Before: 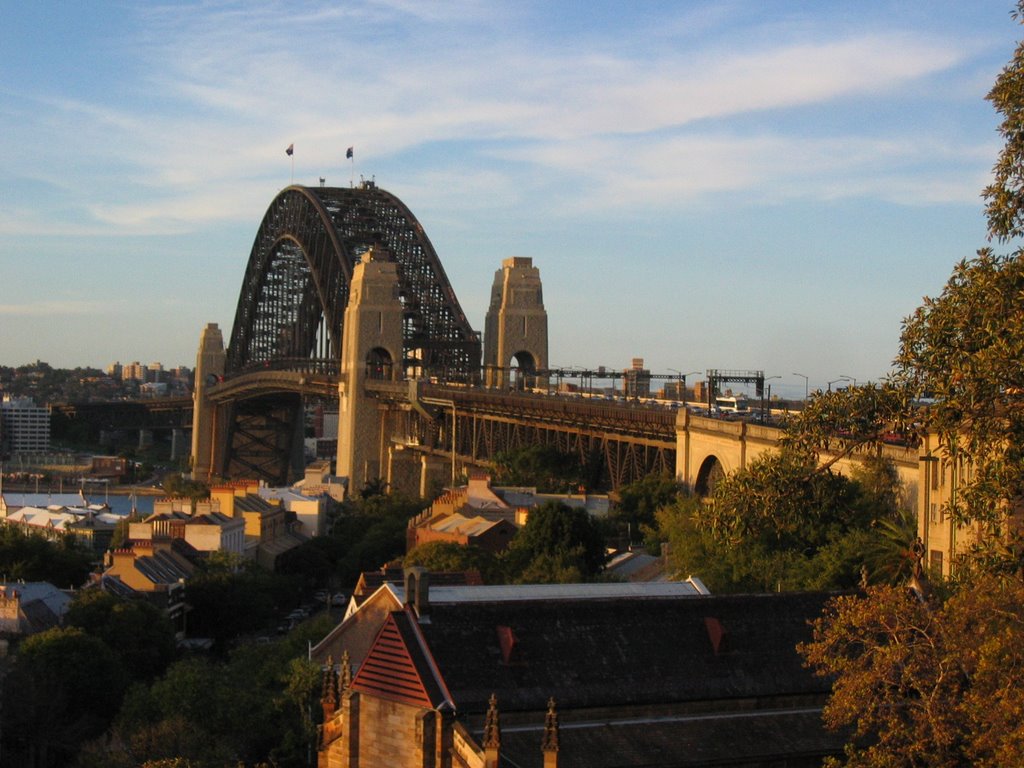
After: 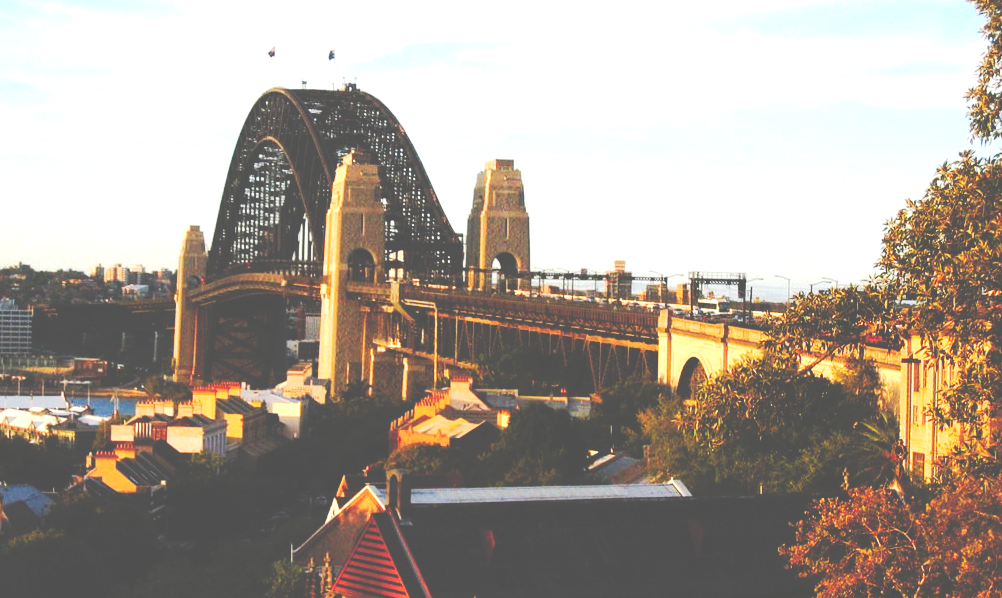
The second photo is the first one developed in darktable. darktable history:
tone curve: curves: ch0 [(0, 0) (0.003, 0.331) (0.011, 0.333) (0.025, 0.333) (0.044, 0.334) (0.069, 0.335) (0.1, 0.338) (0.136, 0.342) (0.177, 0.347) (0.224, 0.352) (0.277, 0.359) (0.335, 0.39) (0.399, 0.434) (0.468, 0.509) (0.543, 0.615) (0.623, 0.731) (0.709, 0.814) (0.801, 0.88) (0.898, 0.921) (1, 1)], preserve colors none
exposure: black level correction 0, exposure 1.3 EV, compensate highlight preservation false
crop and rotate: left 1.814%, top 12.818%, right 0.25%, bottom 9.225%
